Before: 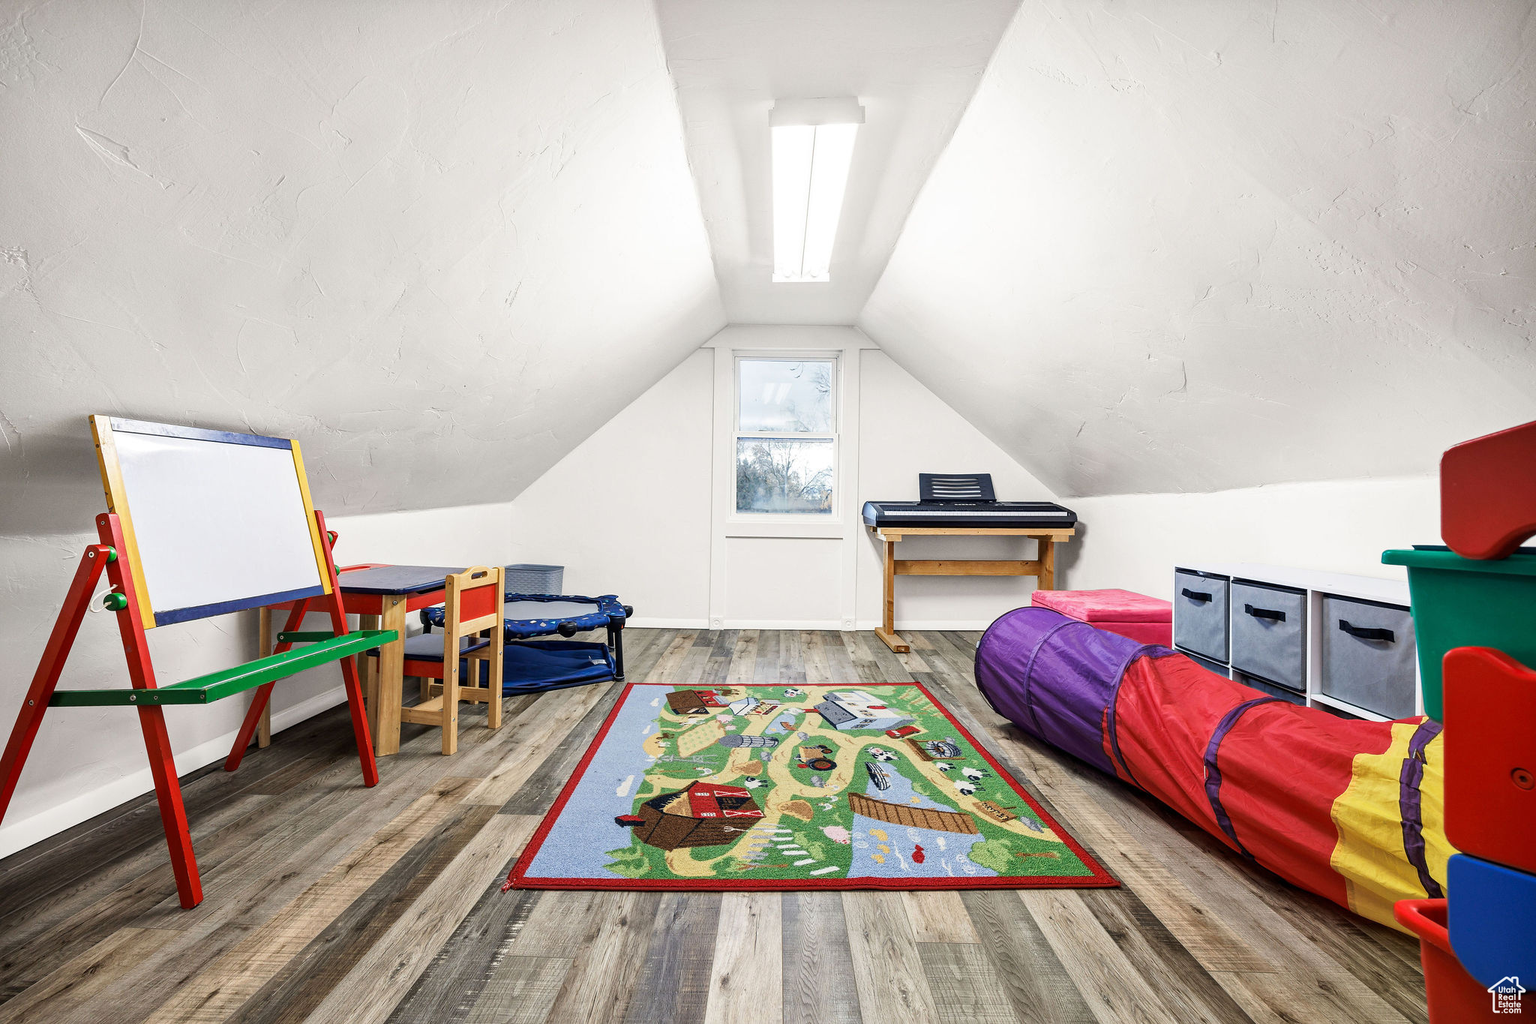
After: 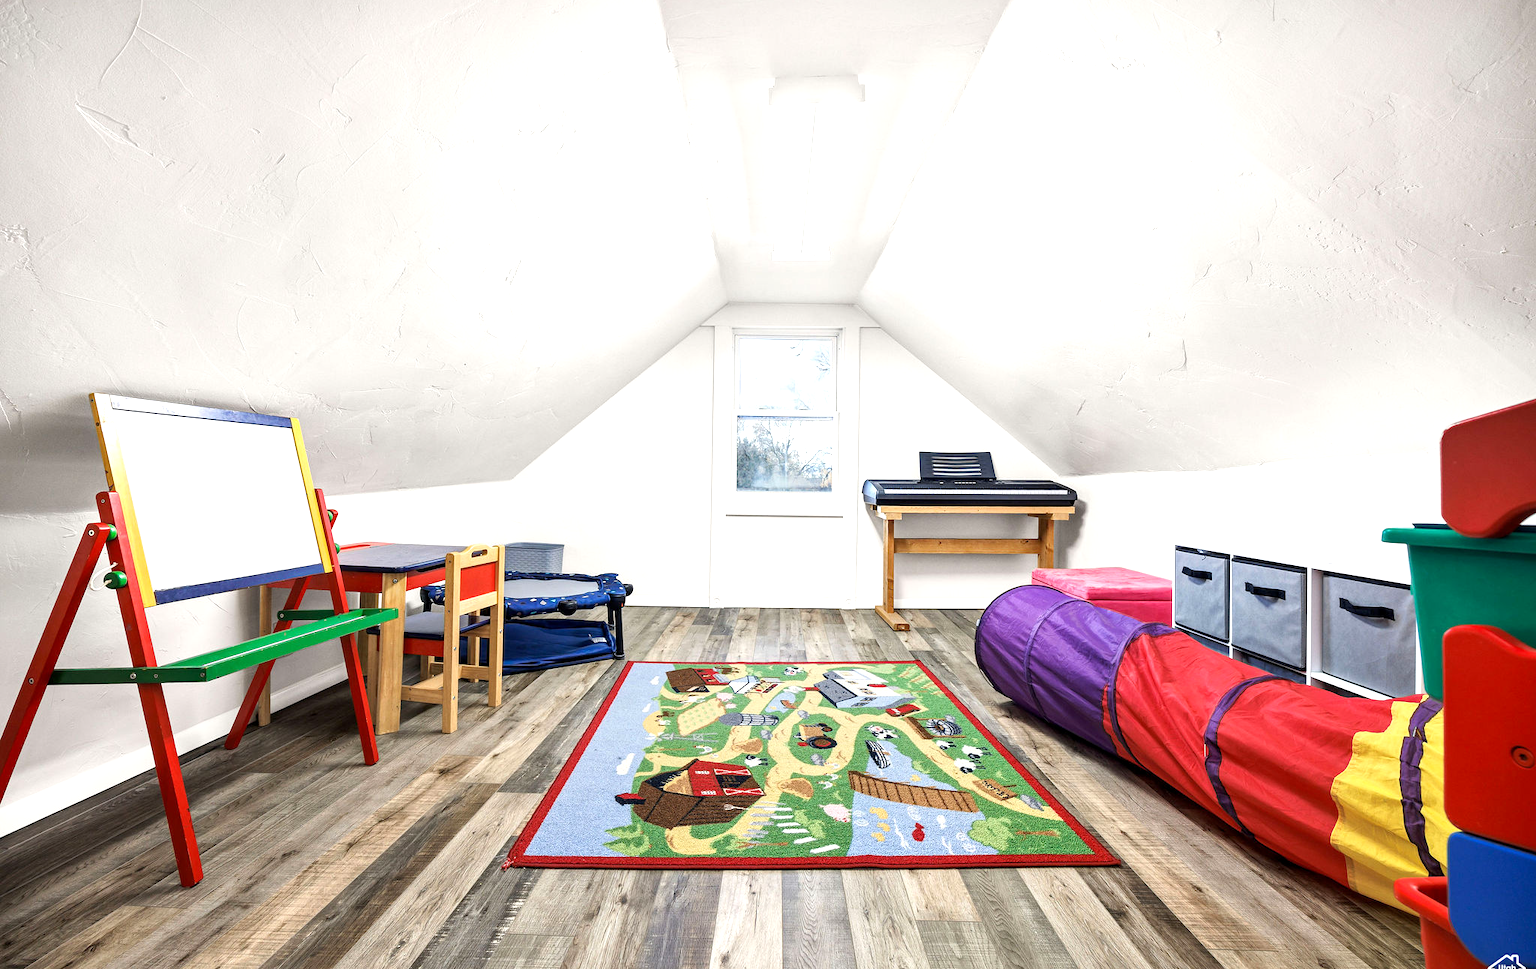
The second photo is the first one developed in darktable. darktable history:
exposure: black level correction 0.001, exposure 0.499 EV, compensate exposure bias true, compensate highlight preservation false
crop and rotate: top 2.152%, bottom 3.138%
